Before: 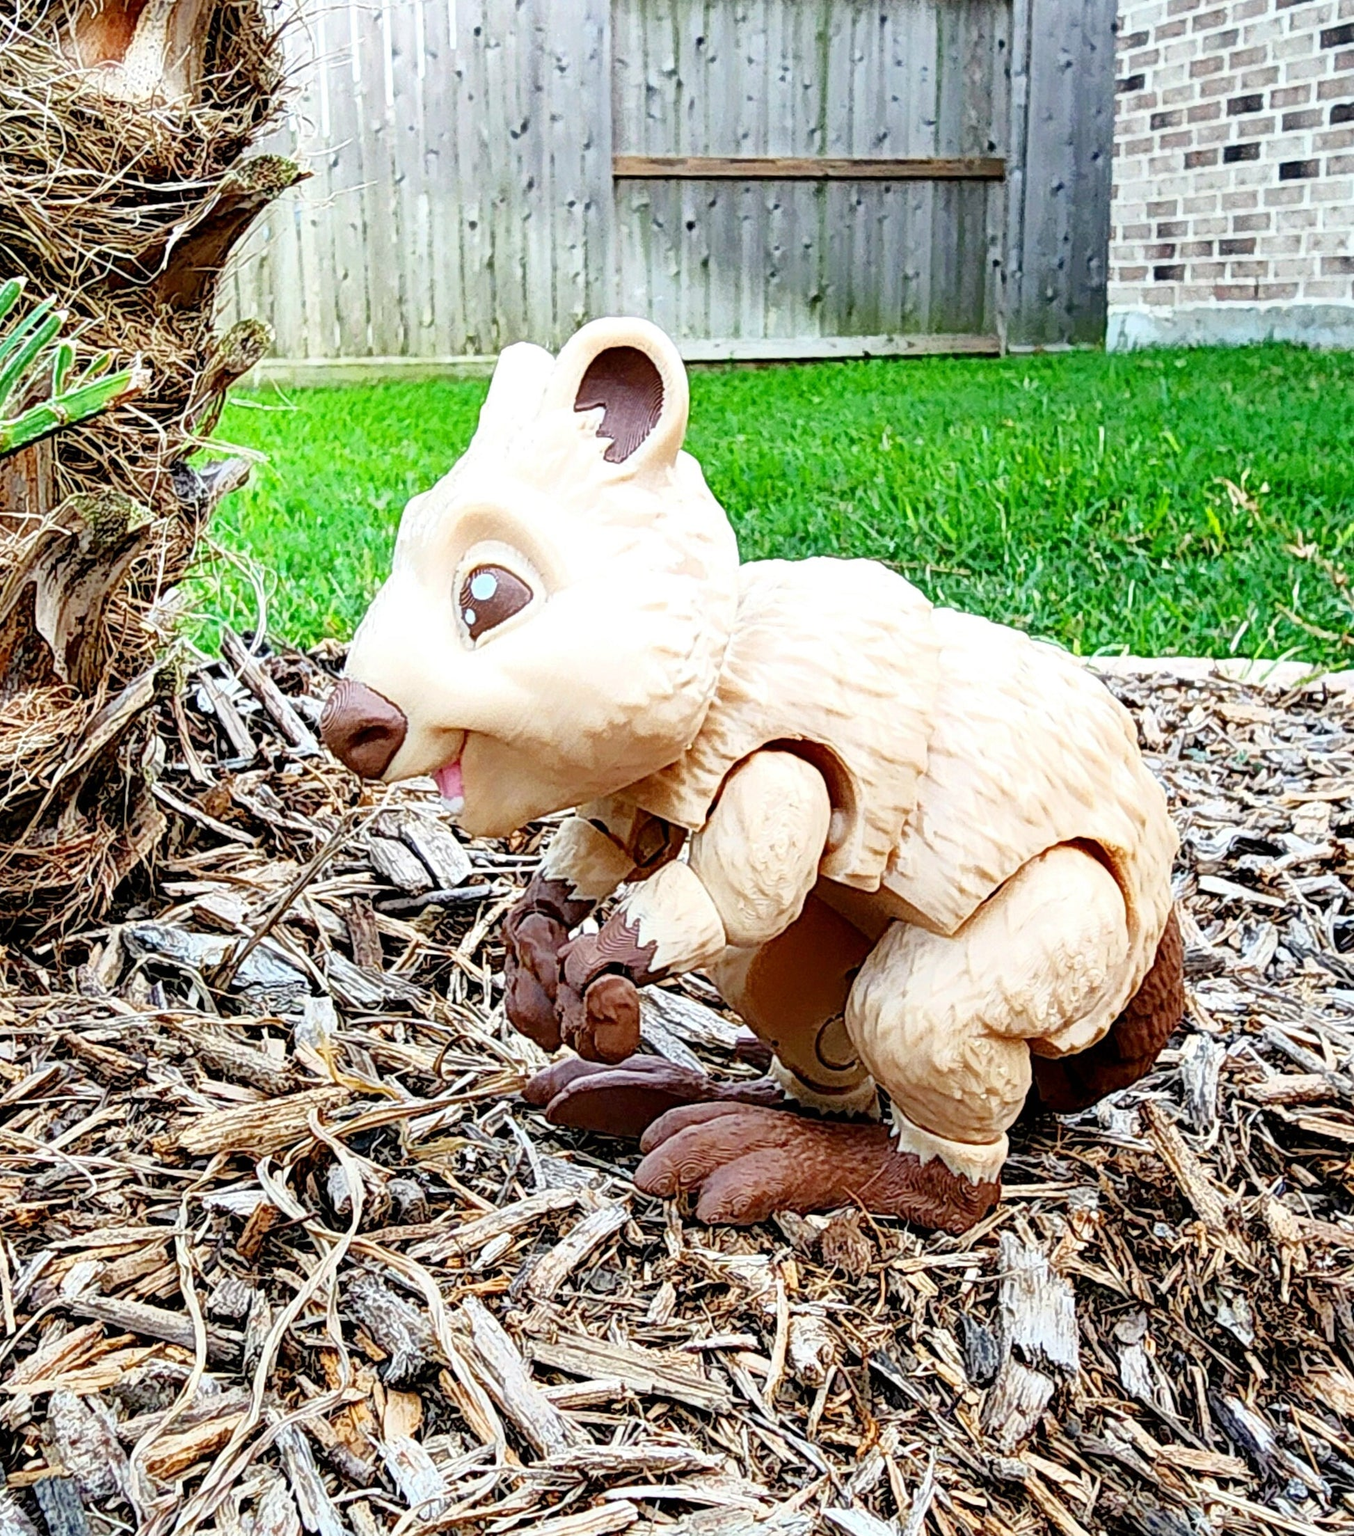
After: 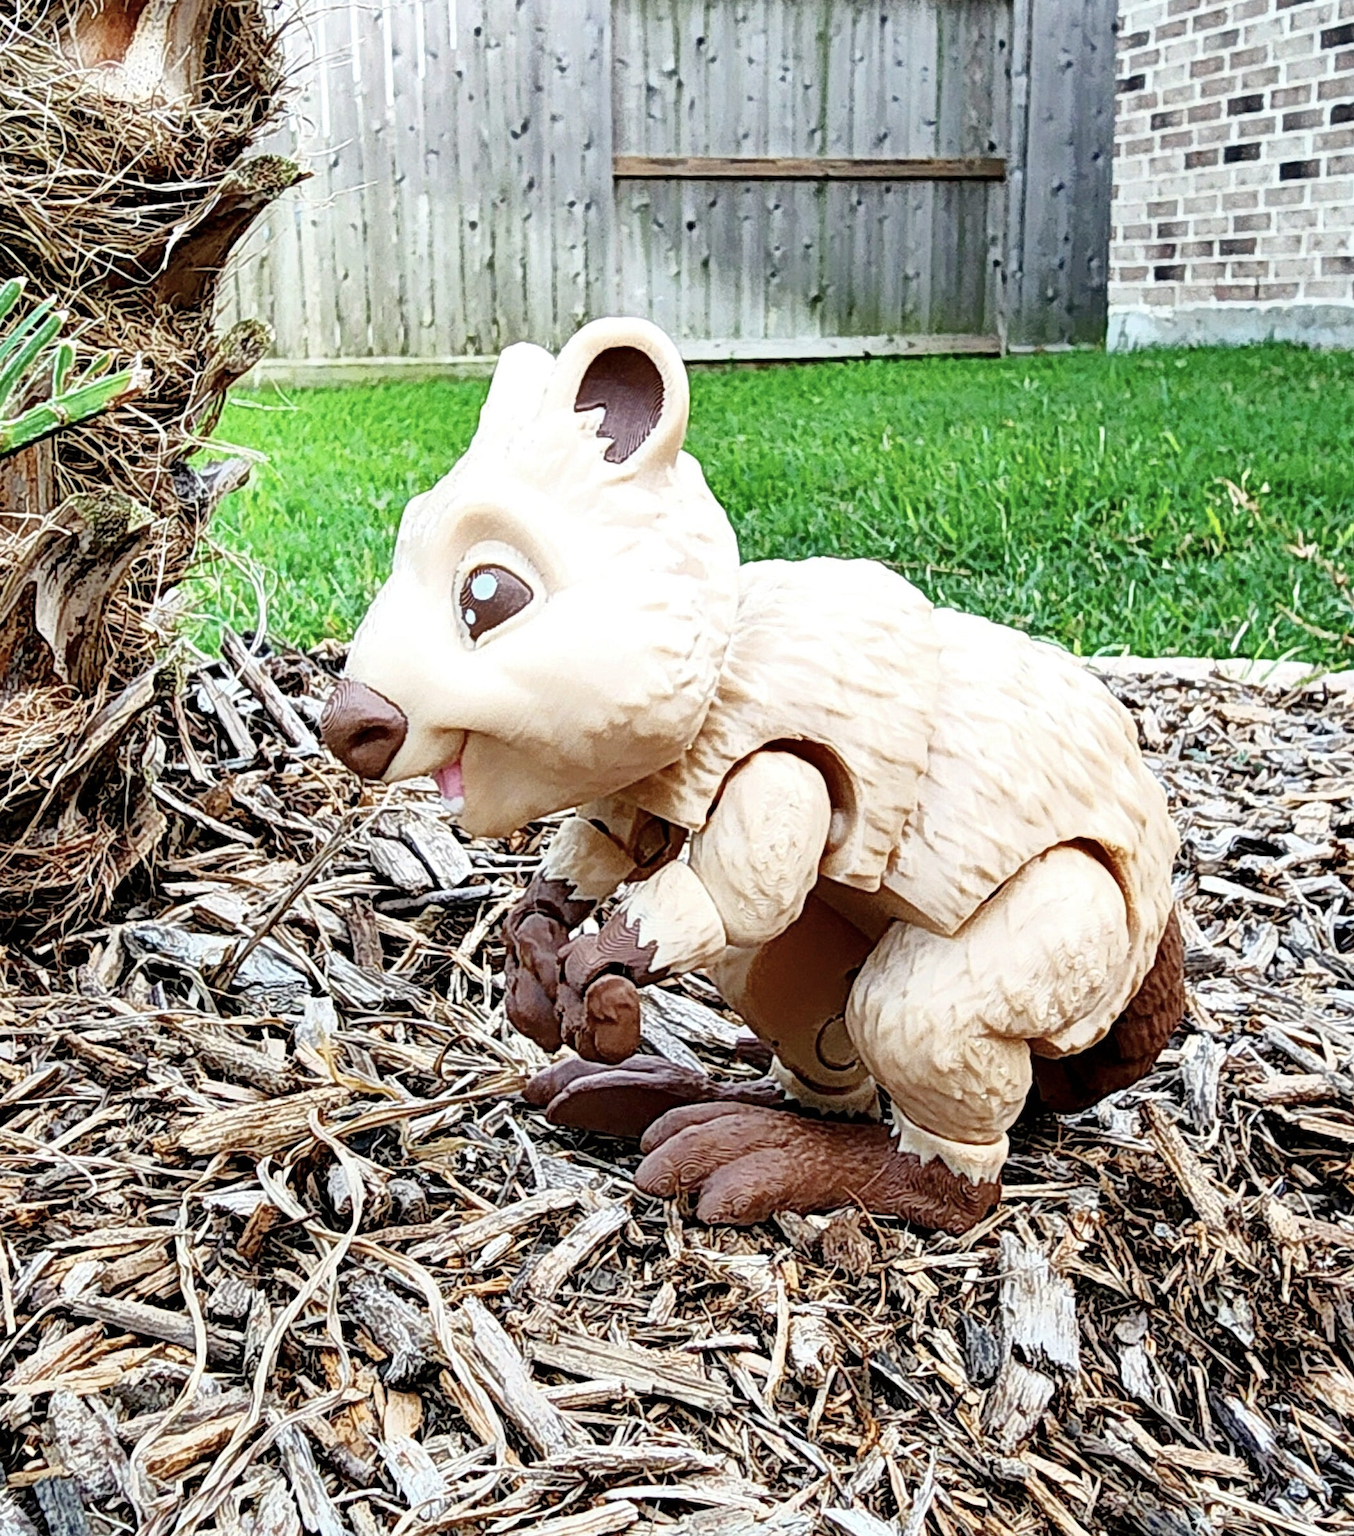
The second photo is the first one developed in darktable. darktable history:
contrast brightness saturation: contrast 0.061, brightness -0.009, saturation -0.225
shadows and highlights: radius 125.93, shadows 30.29, highlights -30.65, low approximation 0.01, soften with gaussian
